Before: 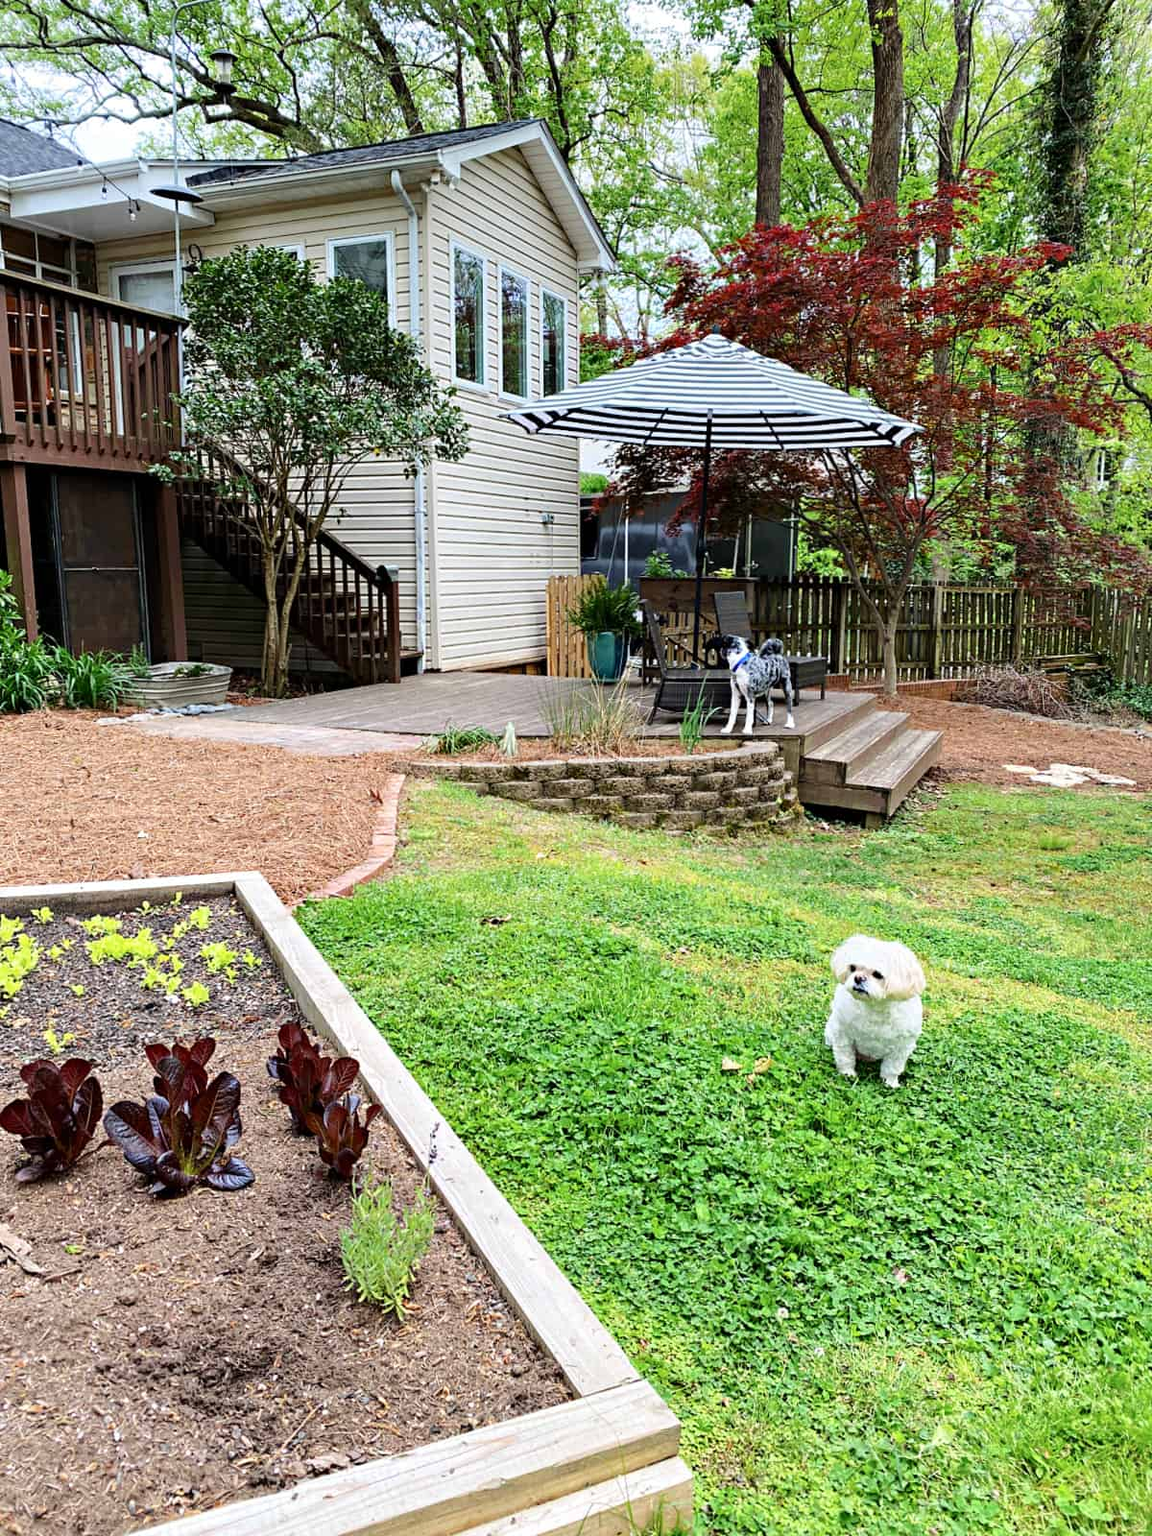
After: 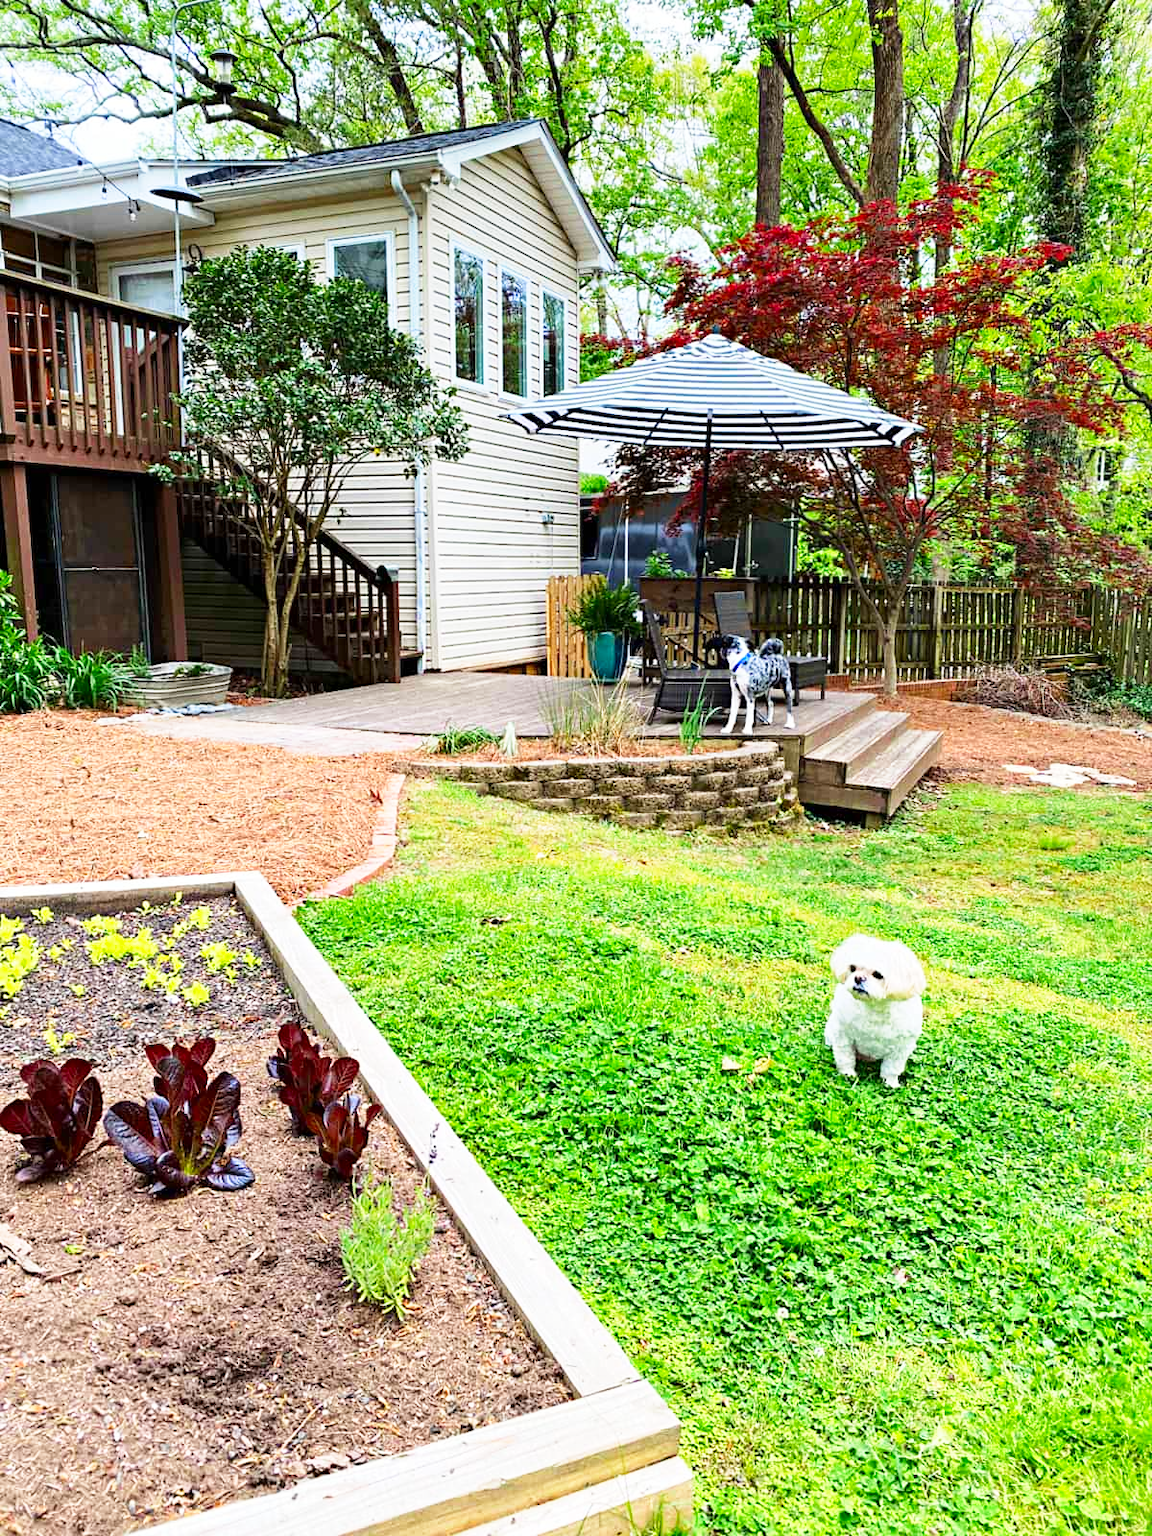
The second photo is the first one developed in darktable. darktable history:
color correction: highlights b* 0.059, saturation 1.3
base curve: curves: ch0 [(0, 0) (0.579, 0.807) (1, 1)], preserve colors none
